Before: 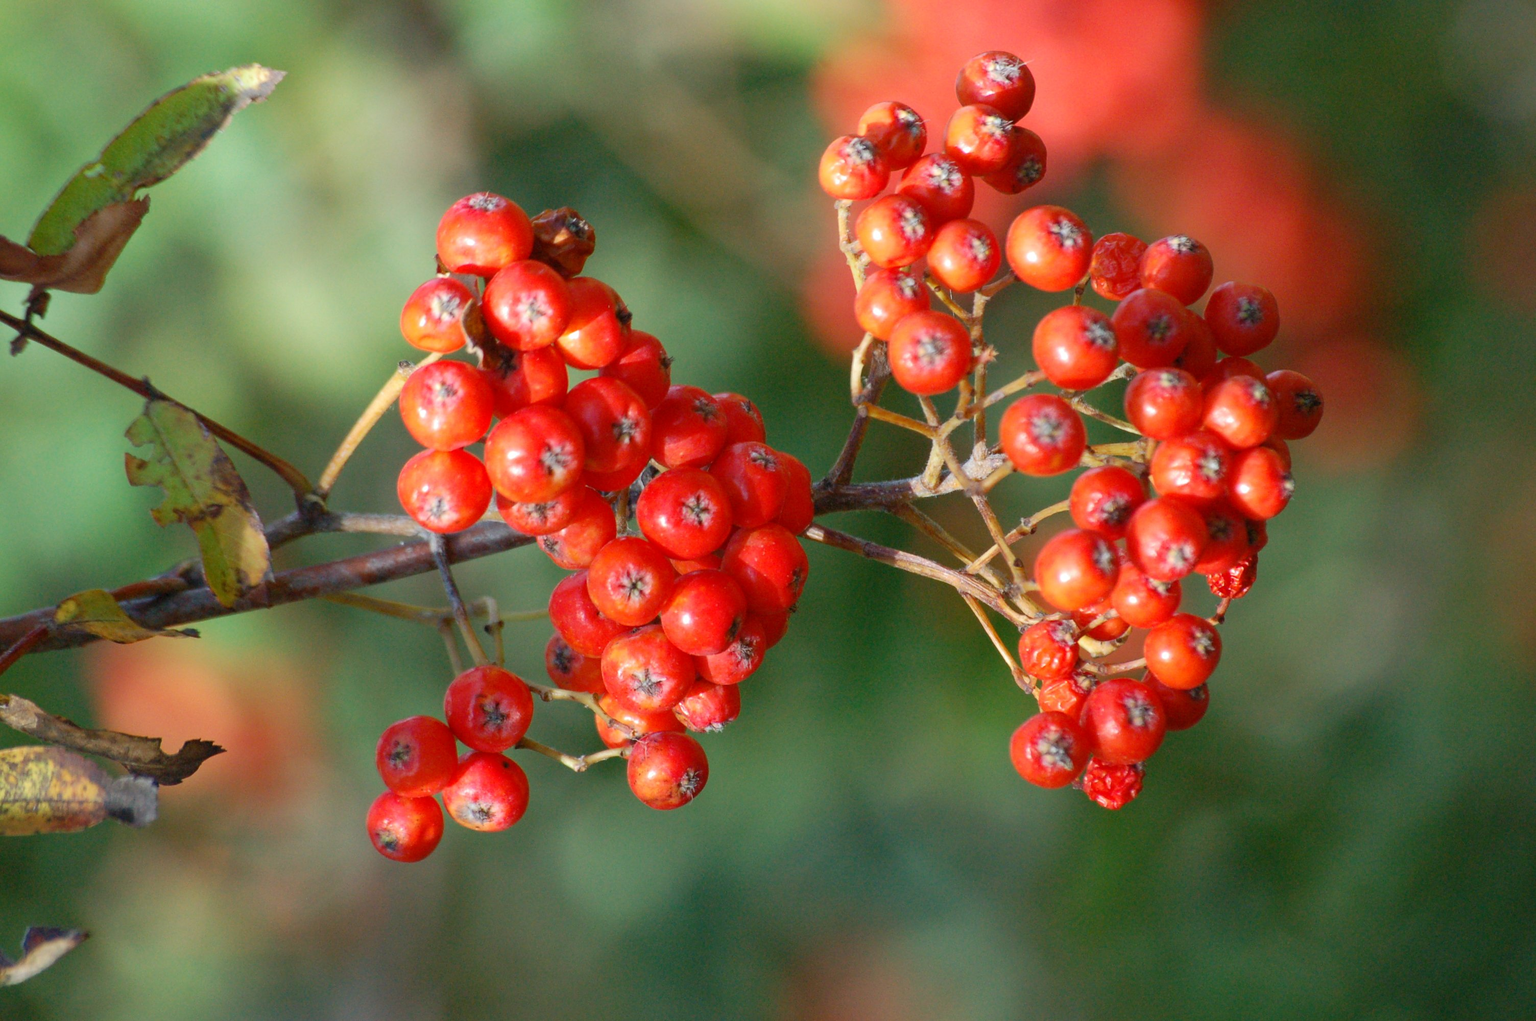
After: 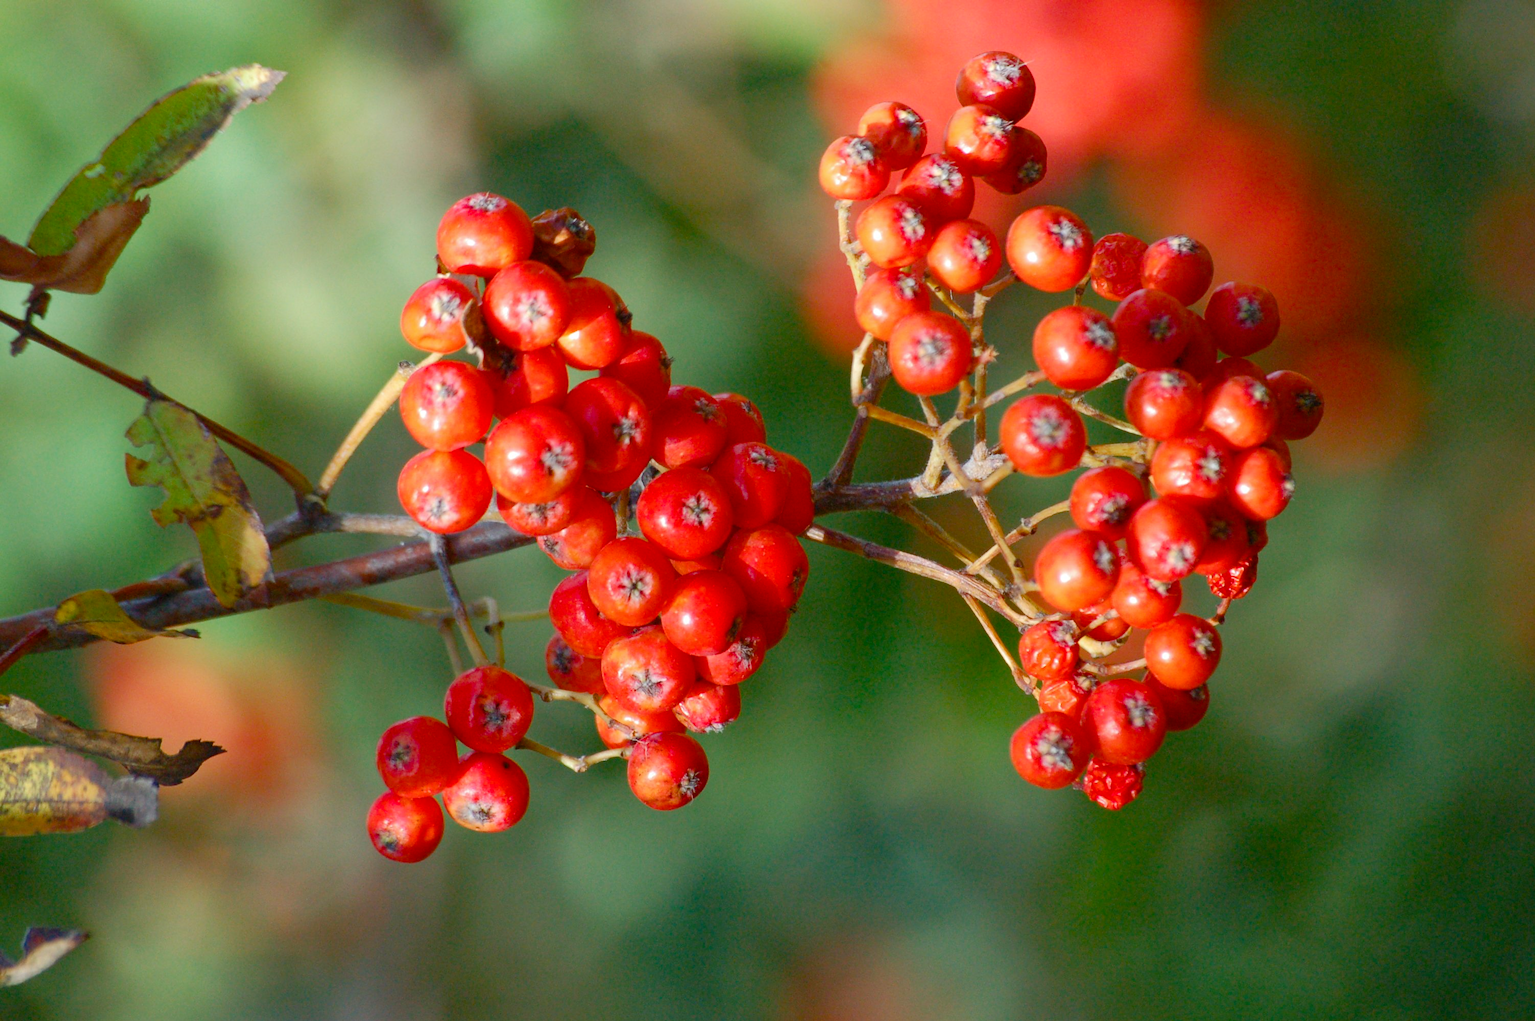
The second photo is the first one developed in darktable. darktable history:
color balance rgb: perceptual saturation grading › global saturation 20%, perceptual saturation grading › highlights -25.114%, perceptual saturation grading › shadows 25.712%
tone equalizer: edges refinement/feathering 500, mask exposure compensation -1.57 EV, preserve details guided filter
